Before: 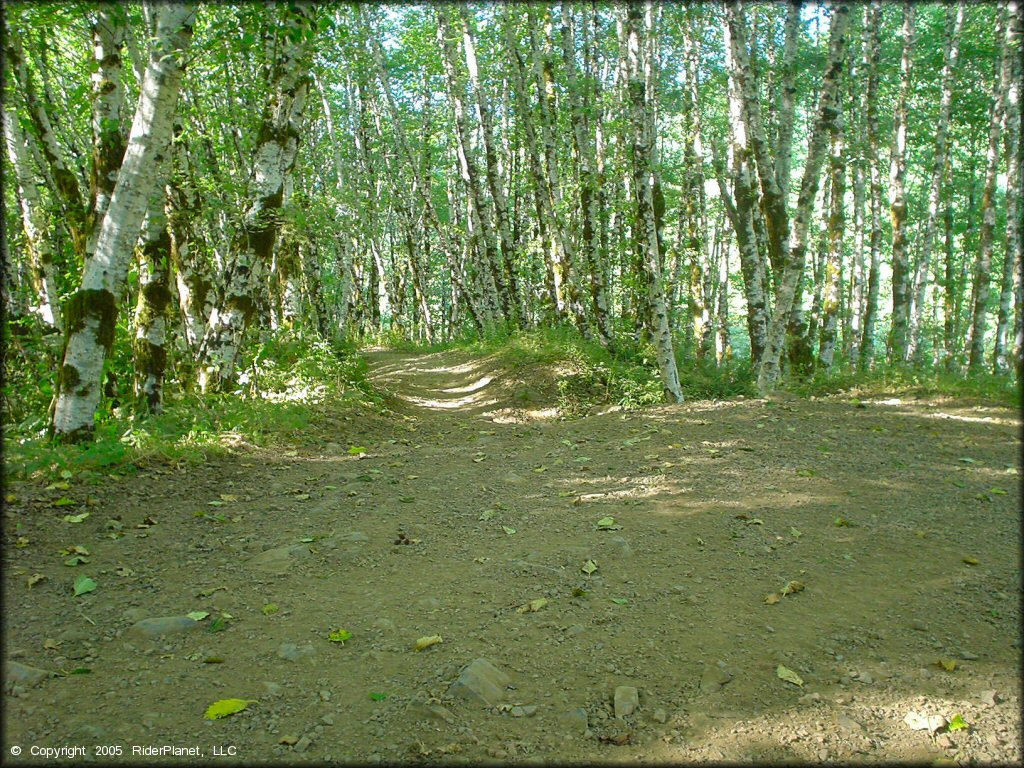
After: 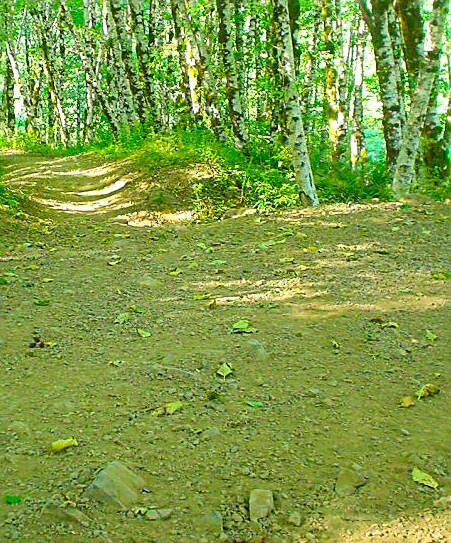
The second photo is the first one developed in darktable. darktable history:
contrast brightness saturation: contrast 0.204, brightness 0.198, saturation 0.782
crop: left 35.692%, top 25.726%, right 20.184%, bottom 3.456%
sharpen: on, module defaults
